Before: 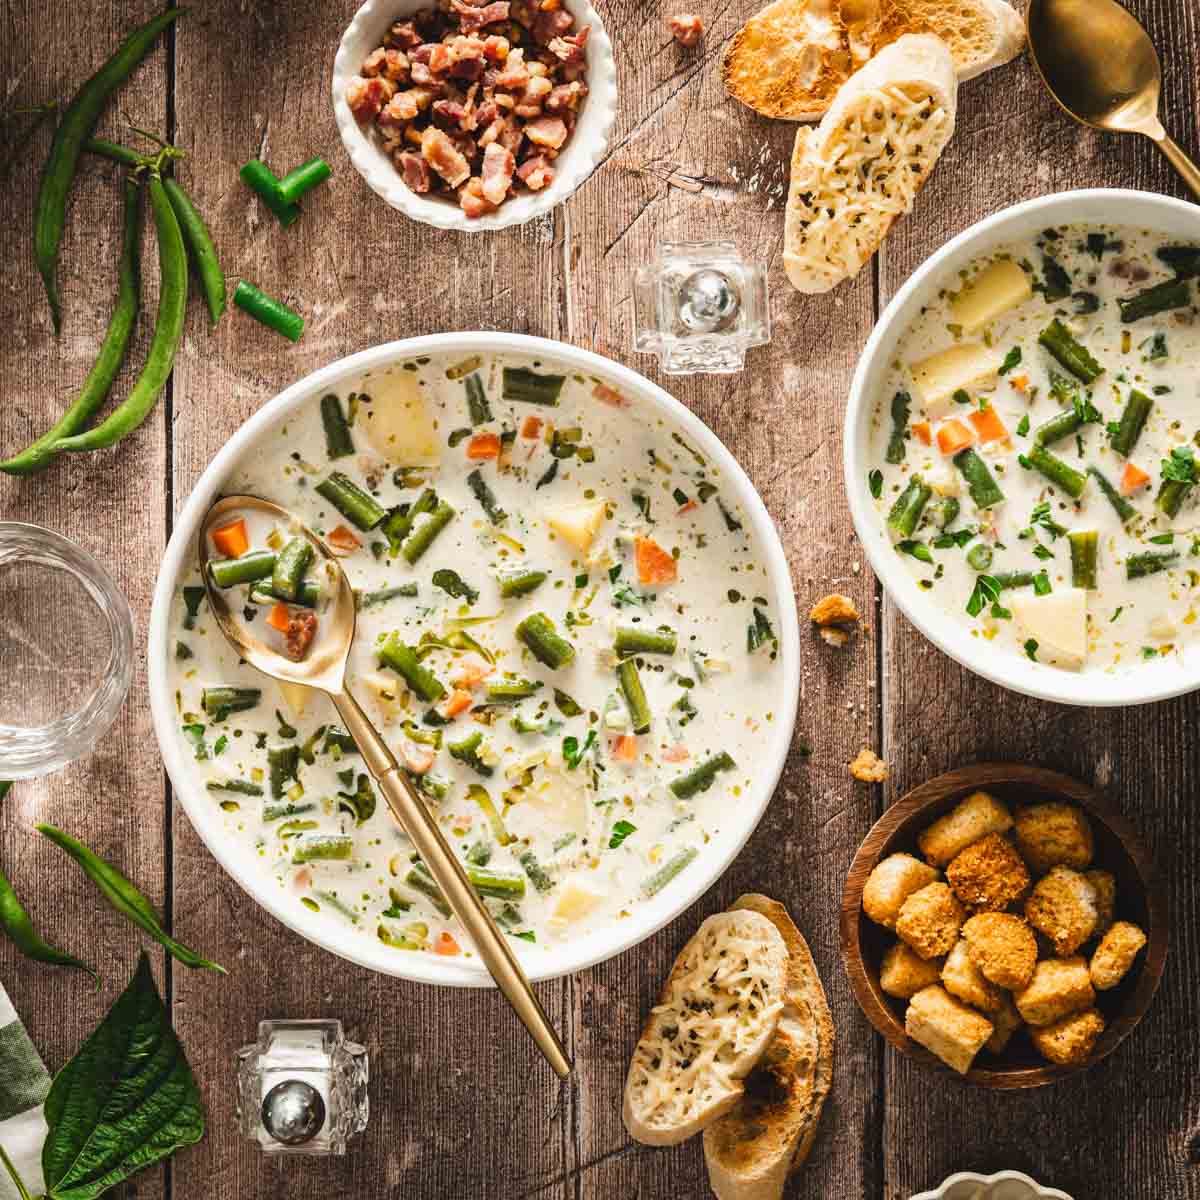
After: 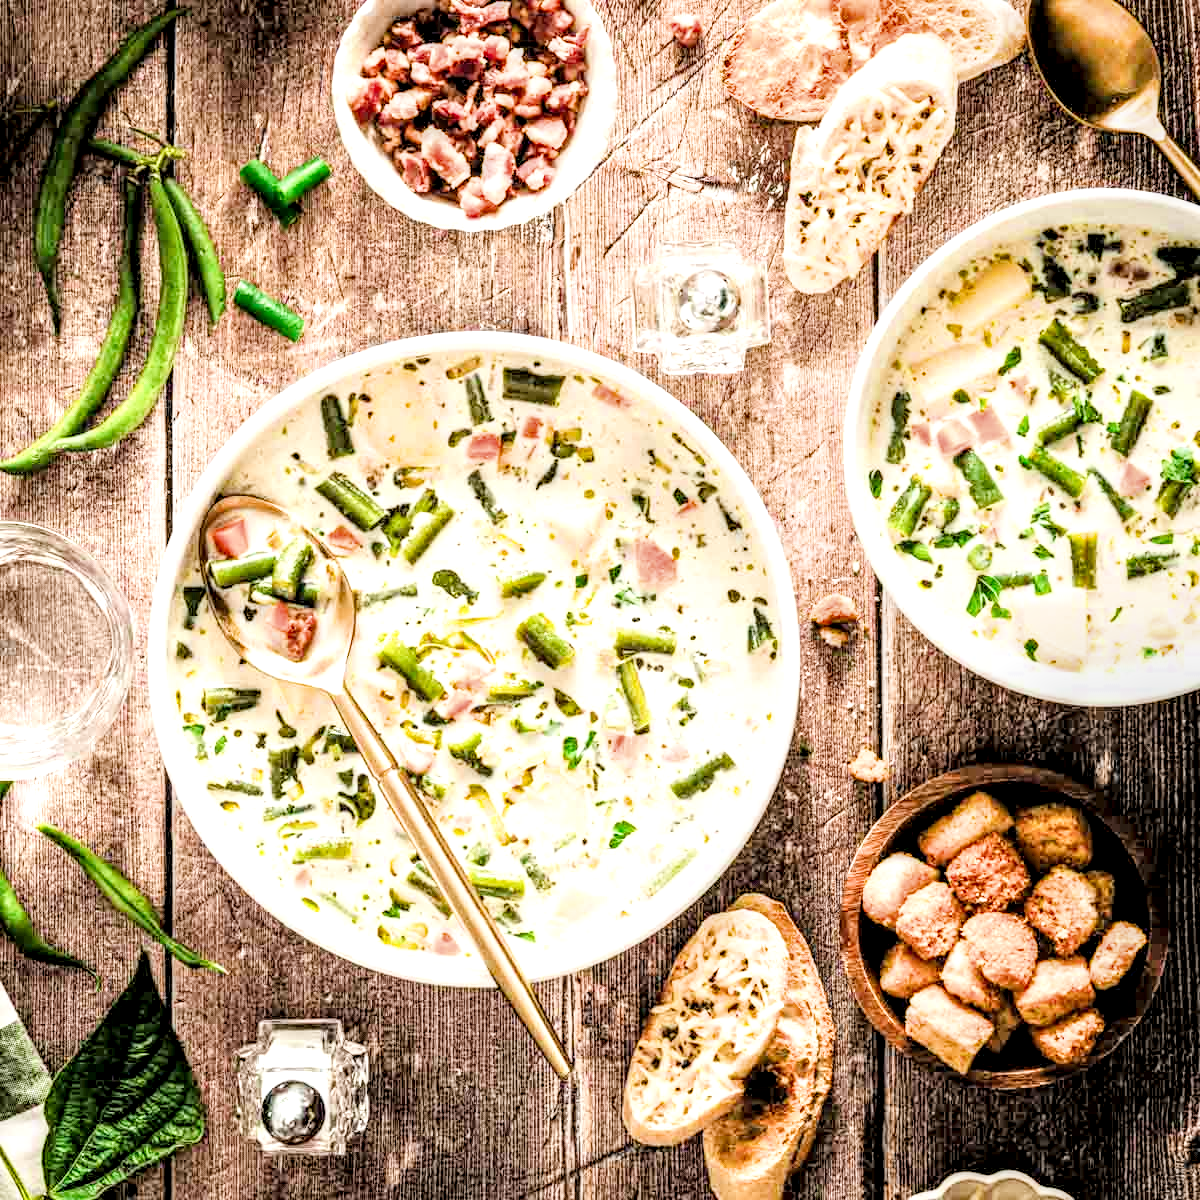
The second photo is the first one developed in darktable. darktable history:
haze removal: compatibility mode true, adaptive false
exposure: black level correction 0, exposure 1 EV, compensate exposure bias true, compensate highlight preservation false
tone equalizer: -8 EV -1.06 EV, -7 EV -0.989 EV, -6 EV -0.828 EV, -5 EV -0.617 EV, -3 EV 0.573 EV, -2 EV 0.863 EV, -1 EV 0.998 EV, +0 EV 1.06 EV, mask exposure compensation -0.488 EV
filmic rgb: black relative exposure -7.65 EV, white relative exposure 4.56 EV, hardness 3.61
local contrast: highlights 22%, shadows 71%, detail 170%
